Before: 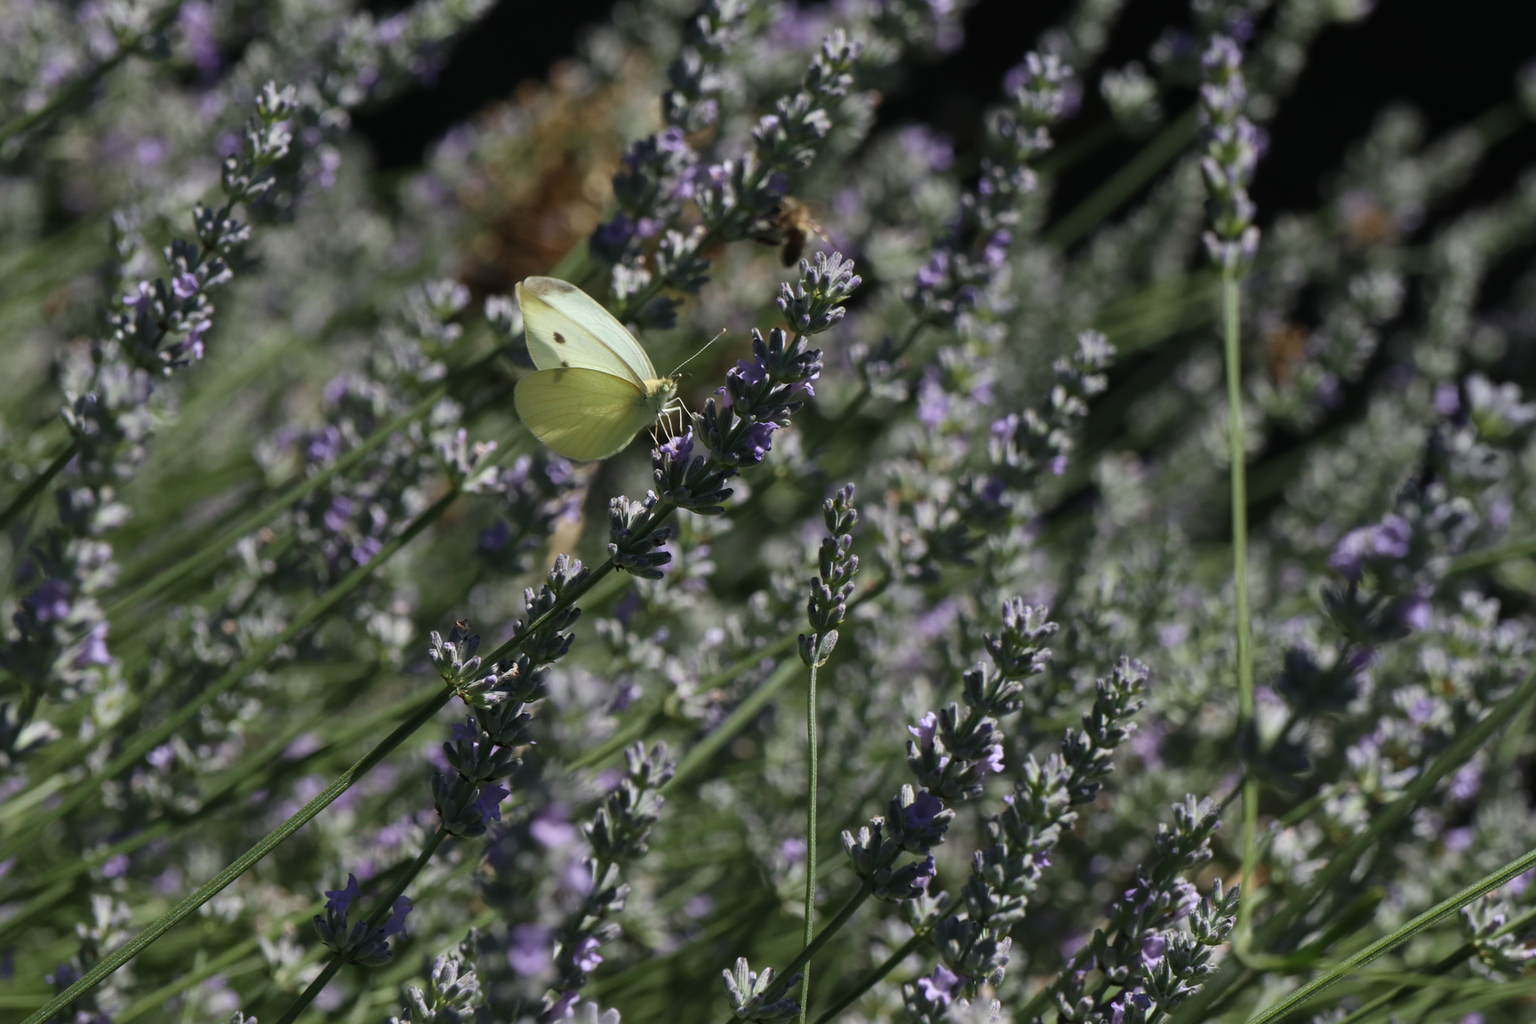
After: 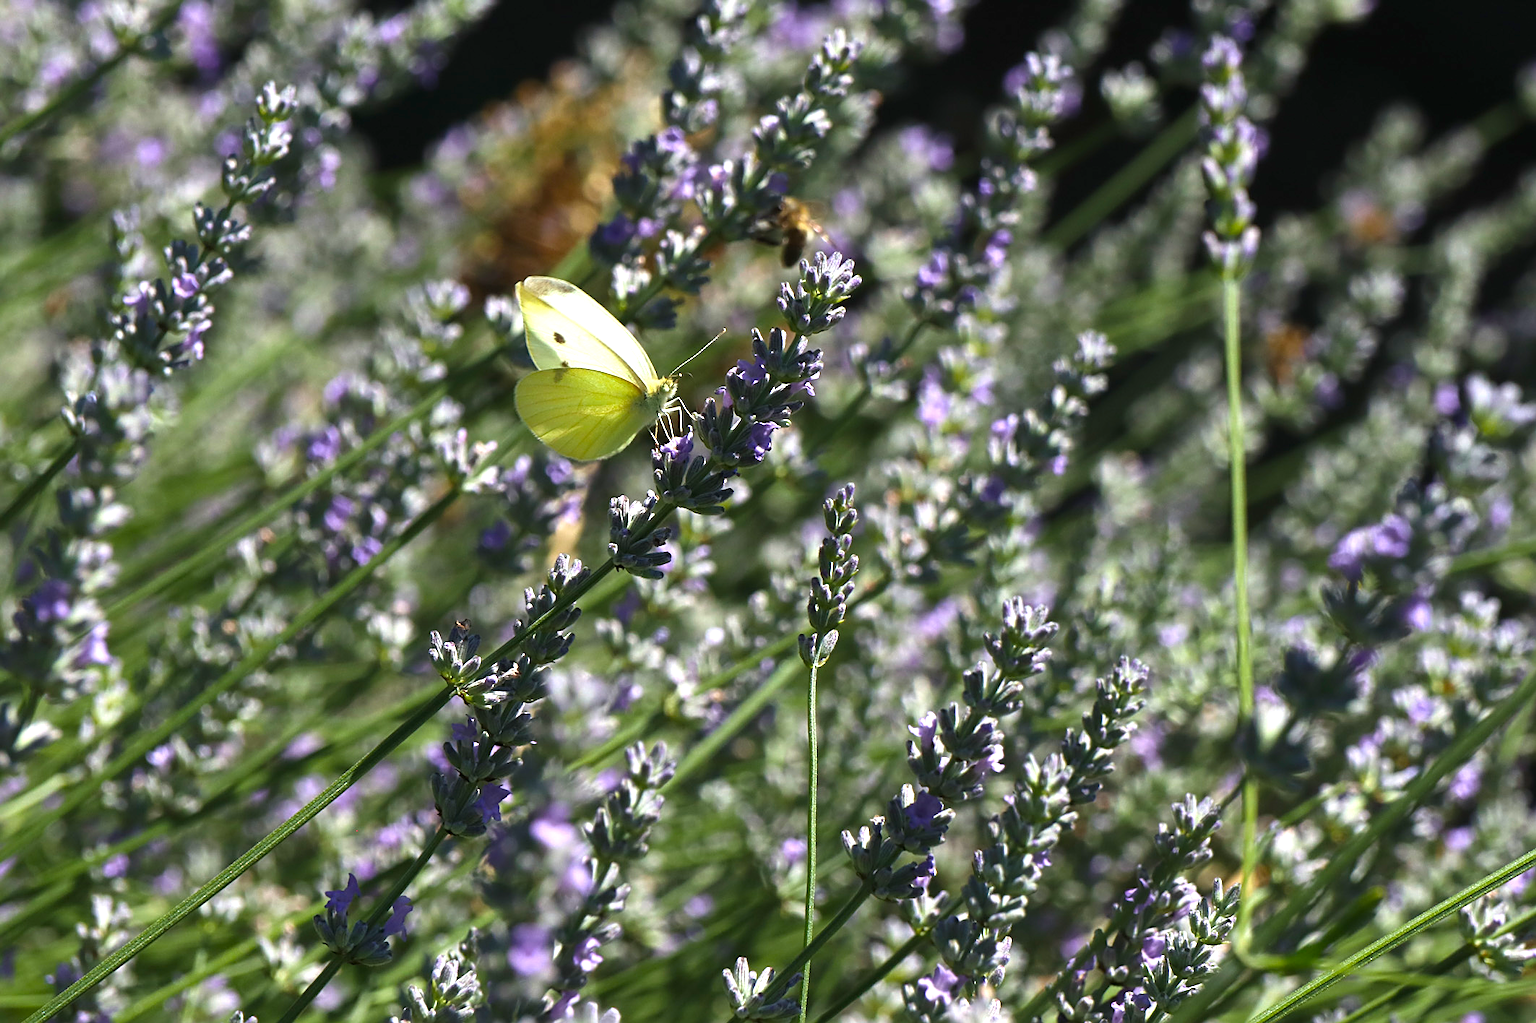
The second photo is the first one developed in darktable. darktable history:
color balance rgb: perceptual saturation grading › global saturation 9.546%, perceptual brilliance grading › highlights 11.408%, global vibrance 40.807%
sharpen: on, module defaults
exposure: black level correction 0, exposure 0.696 EV, compensate exposure bias true, compensate highlight preservation false
